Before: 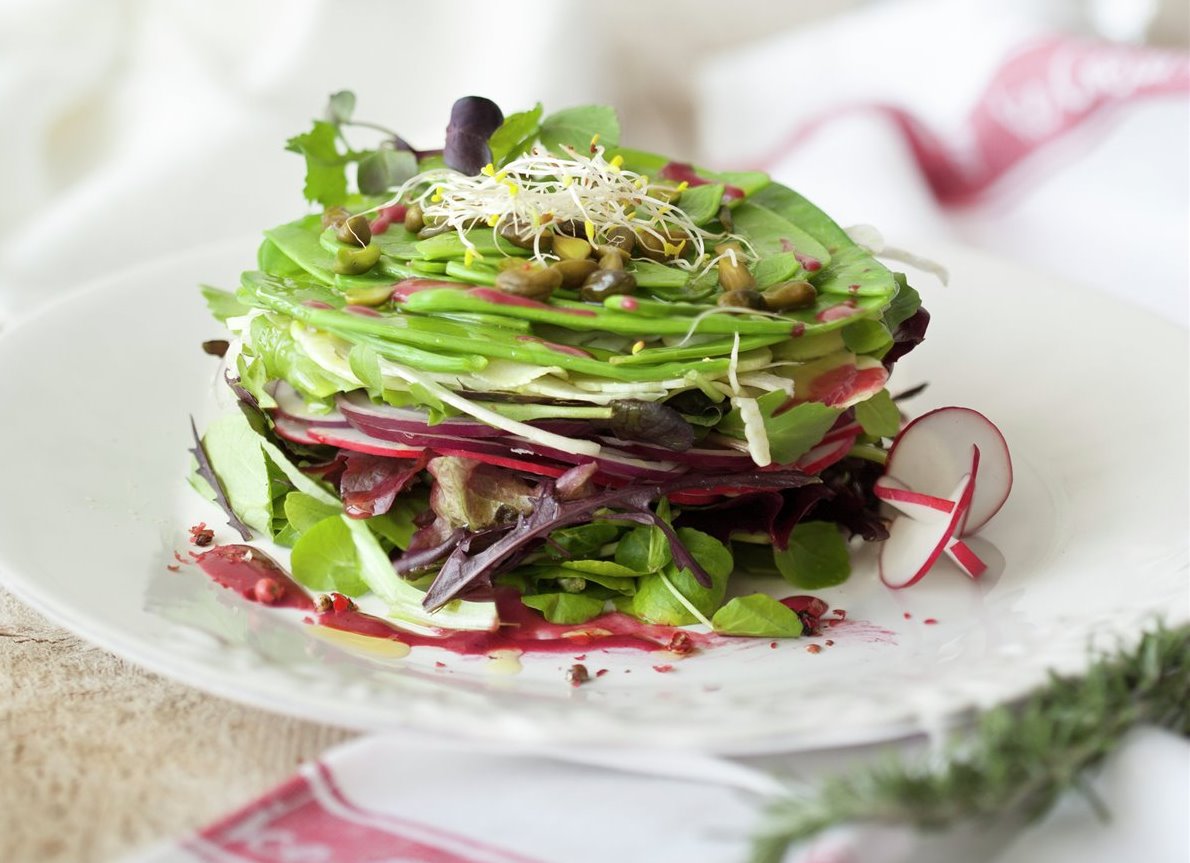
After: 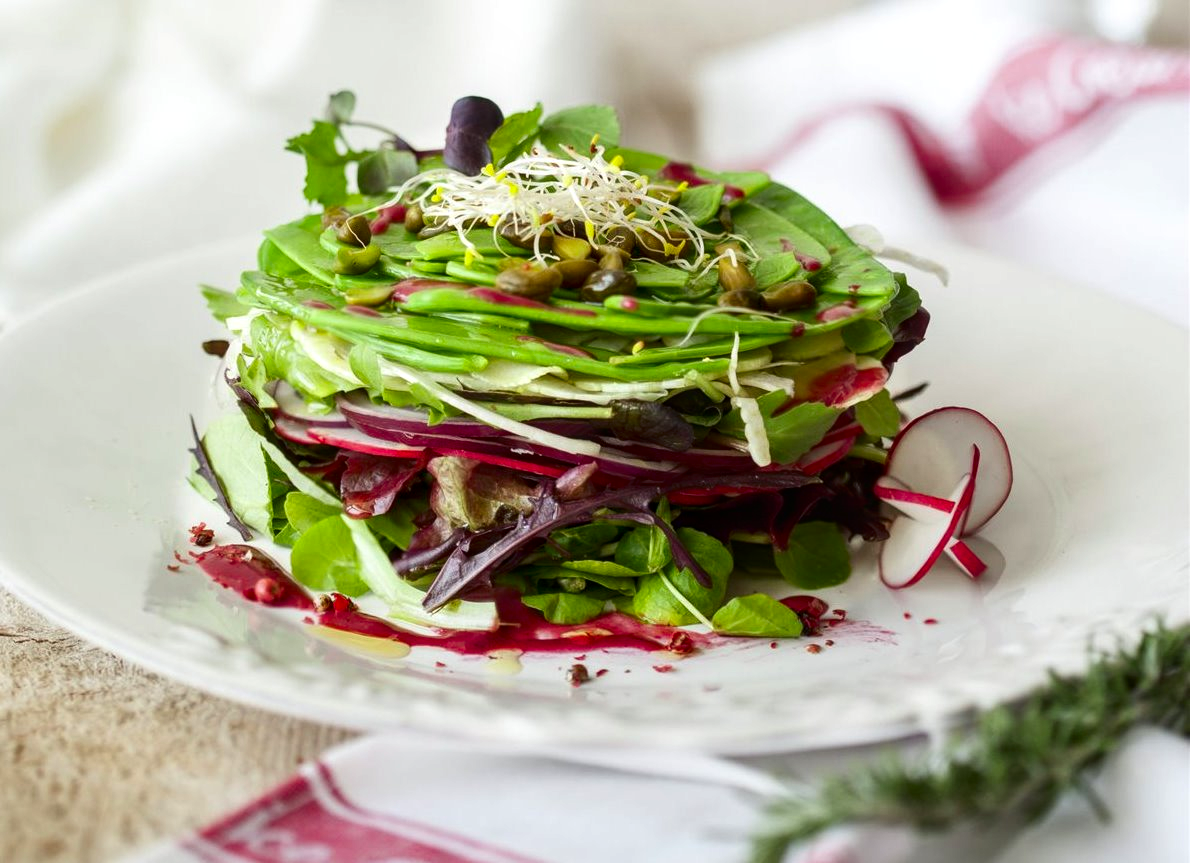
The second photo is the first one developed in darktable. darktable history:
local contrast: on, module defaults
contrast brightness saturation: contrast 0.12, brightness -0.12, saturation 0.2
